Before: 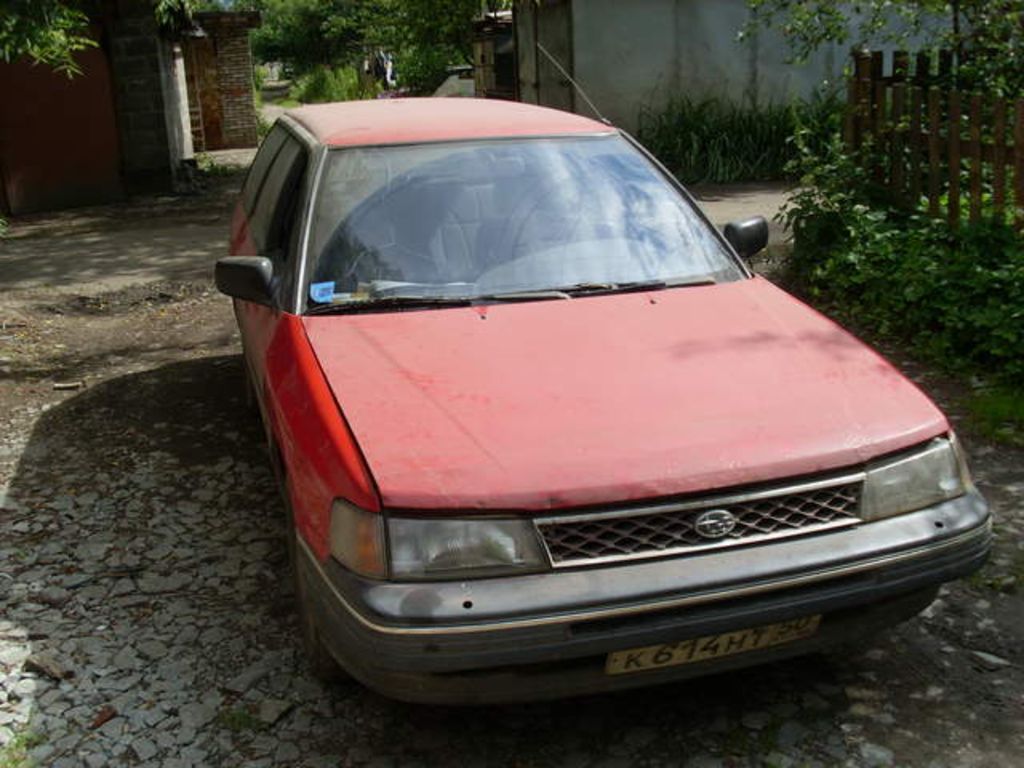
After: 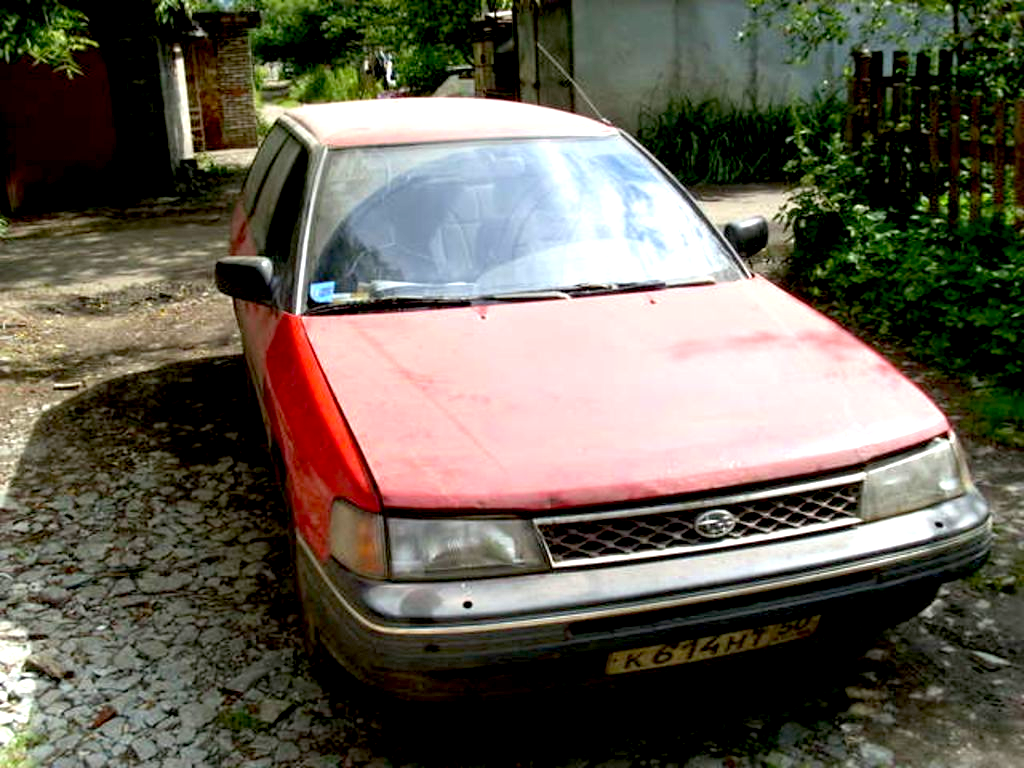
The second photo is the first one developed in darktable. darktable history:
exposure: black level correction 0.011, exposure 1.086 EV, compensate exposure bias true, compensate highlight preservation false
